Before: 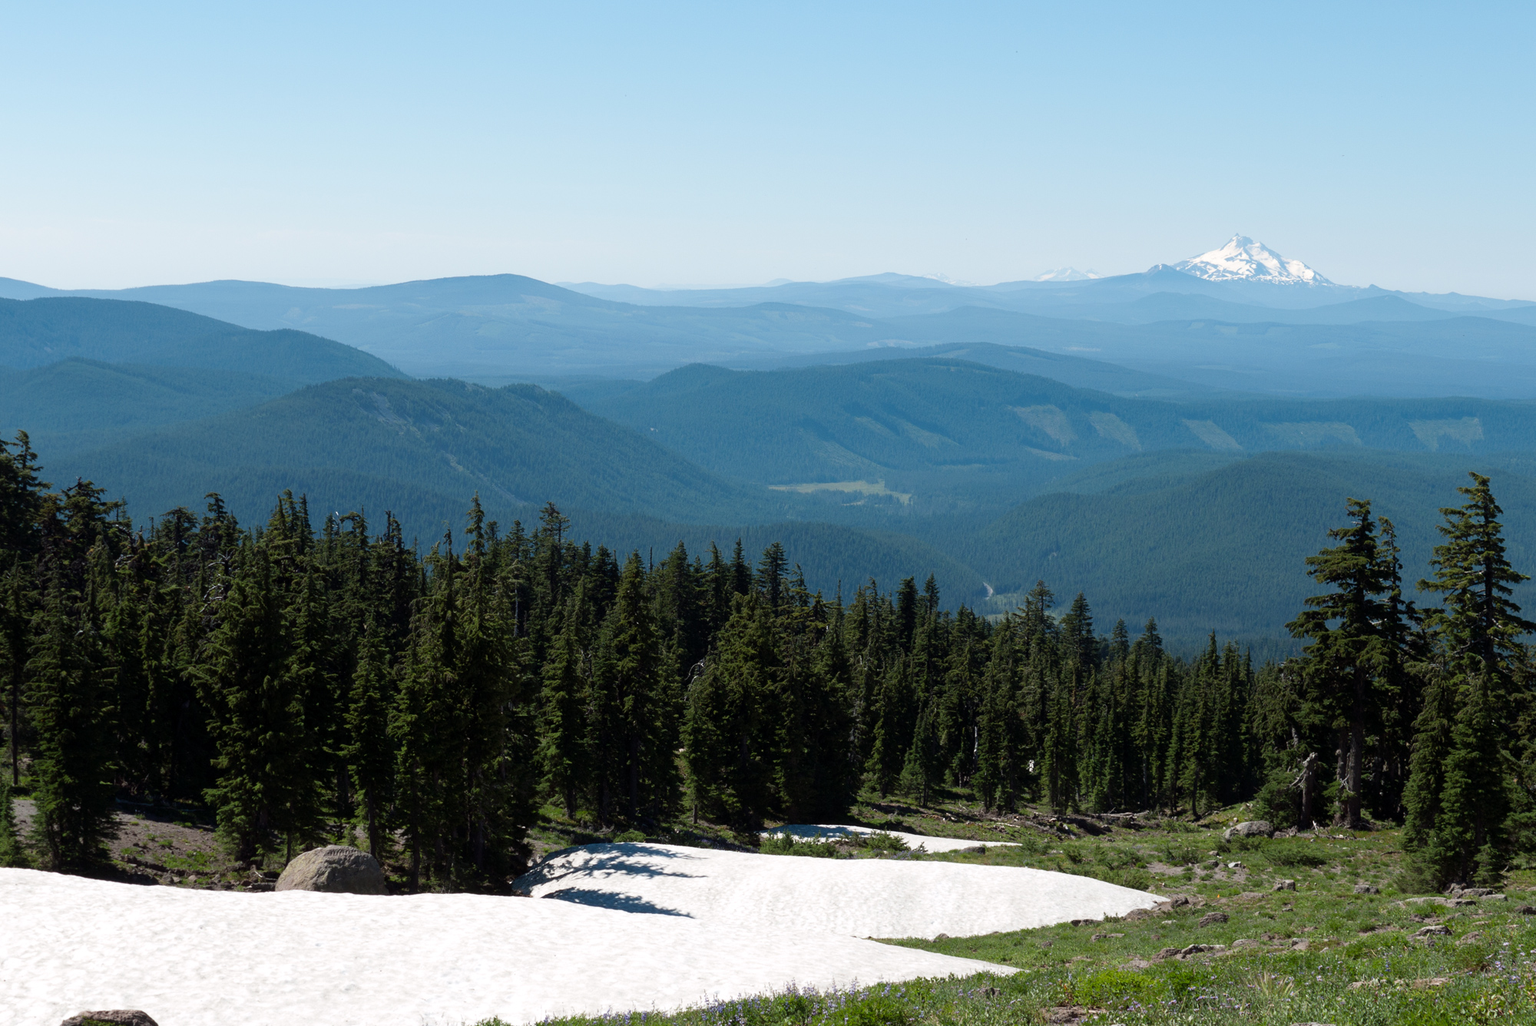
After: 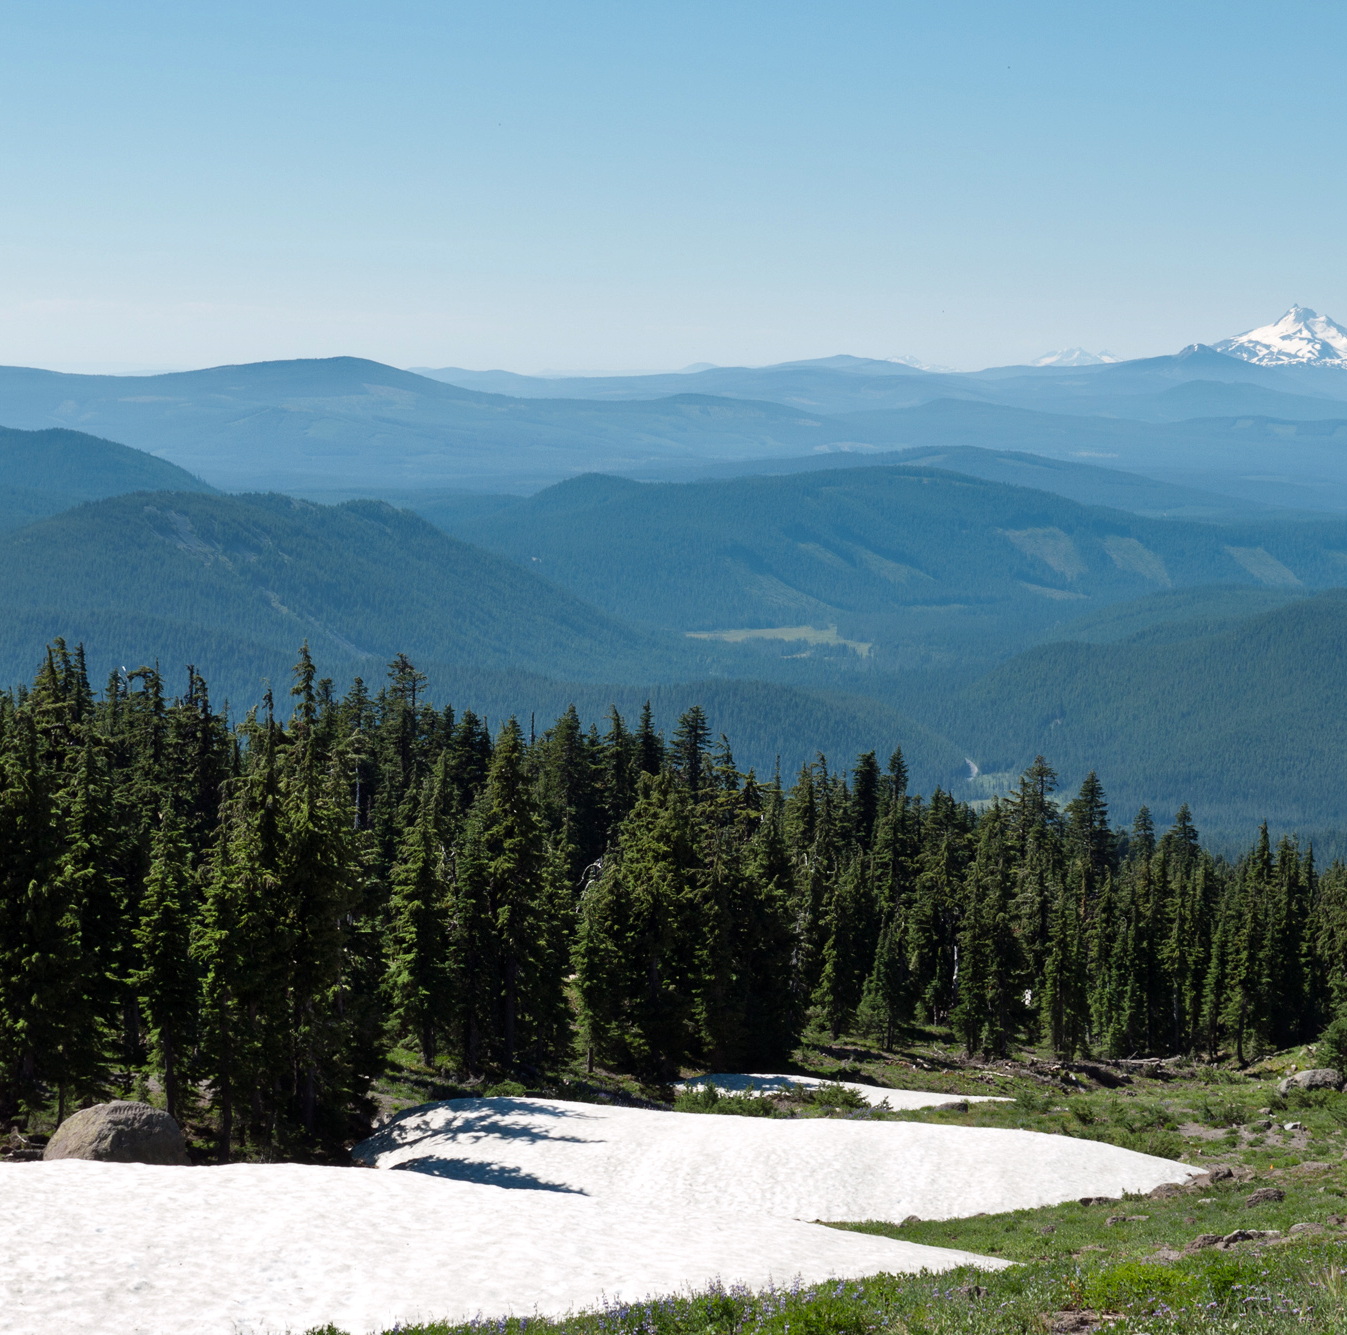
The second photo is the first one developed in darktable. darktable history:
shadows and highlights: soften with gaussian
crop and rotate: left 15.795%, right 16.805%
levels: mode automatic
